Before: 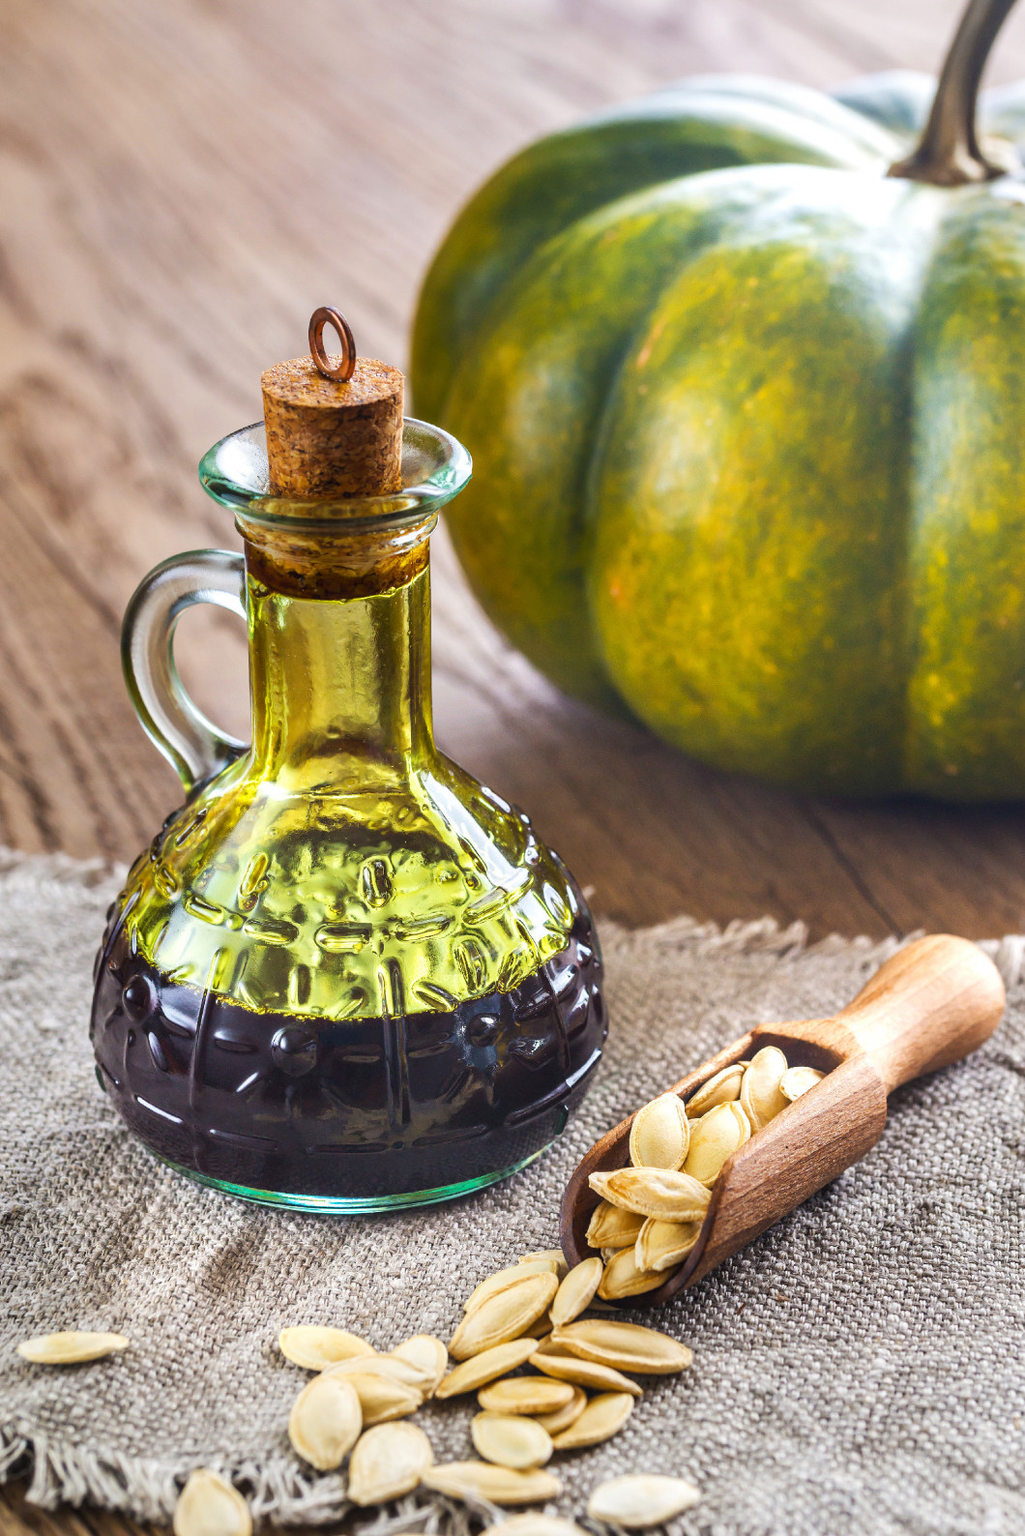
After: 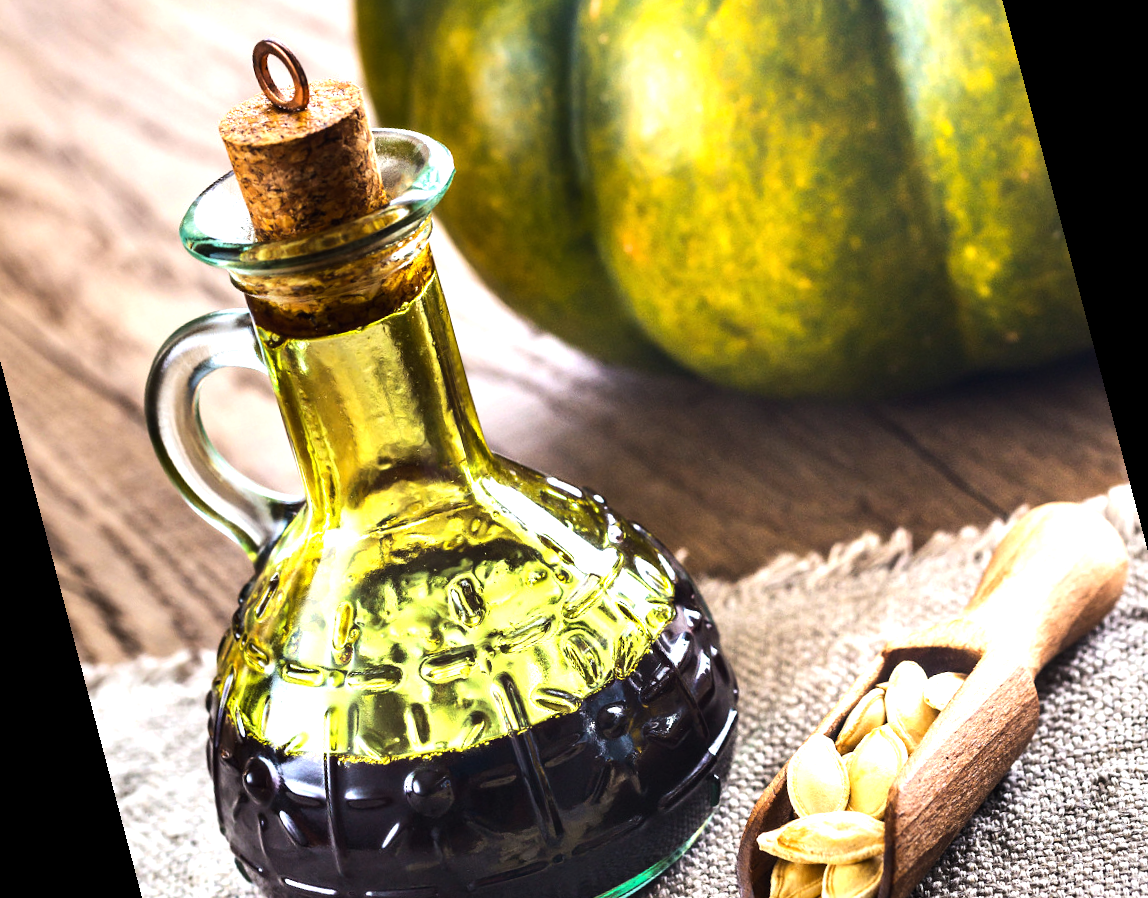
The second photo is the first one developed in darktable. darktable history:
tone equalizer: -8 EV -1.08 EV, -7 EV -1.01 EV, -6 EV -0.867 EV, -5 EV -0.578 EV, -3 EV 0.578 EV, -2 EV 0.867 EV, -1 EV 1.01 EV, +0 EV 1.08 EV, edges refinement/feathering 500, mask exposure compensation -1.57 EV, preserve details no
rotate and perspective: rotation -14.8°, crop left 0.1, crop right 0.903, crop top 0.25, crop bottom 0.748
